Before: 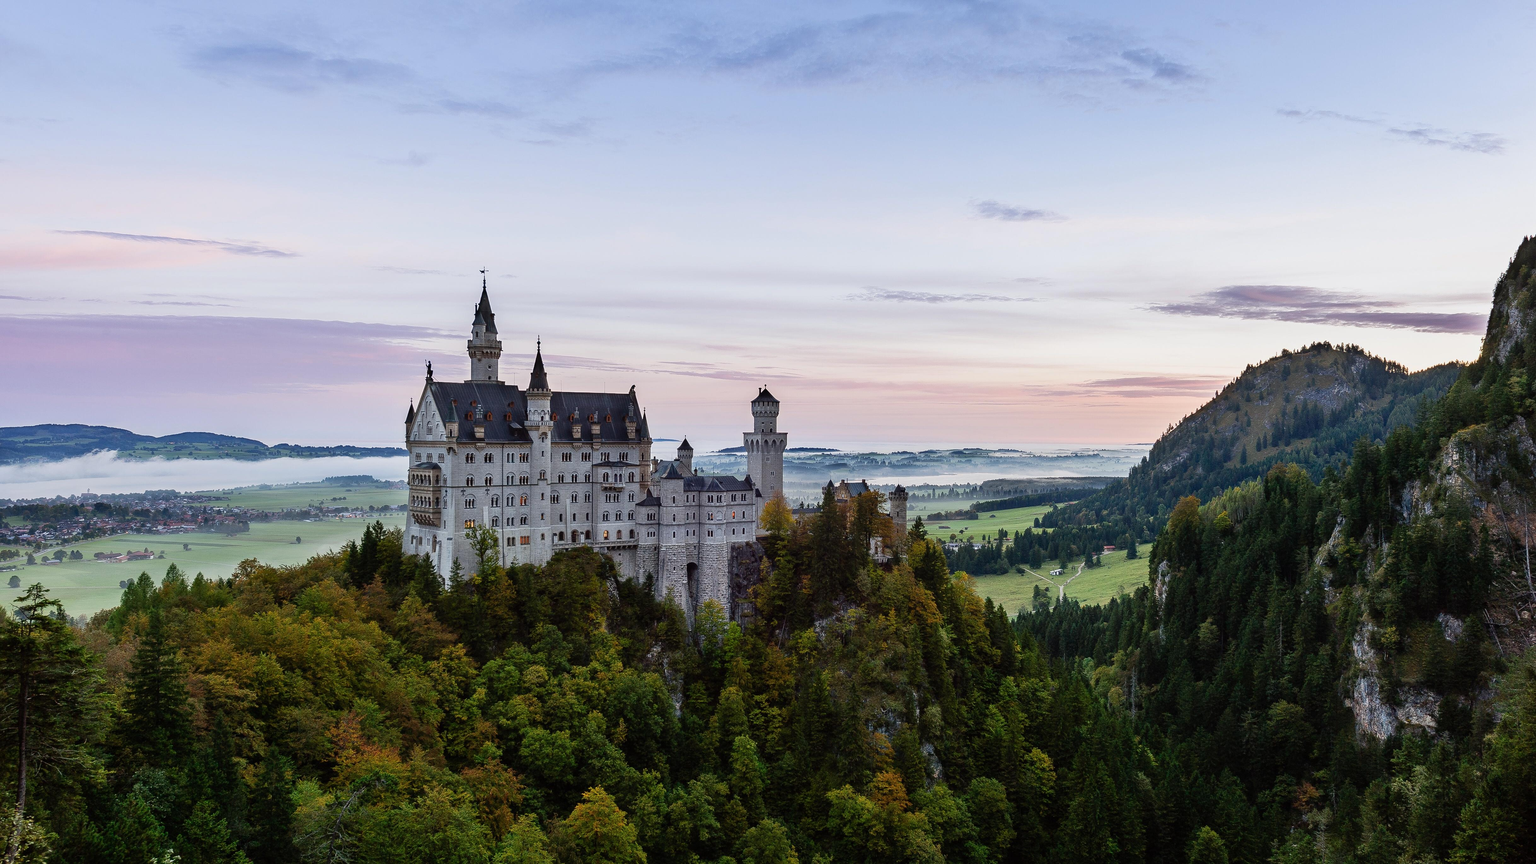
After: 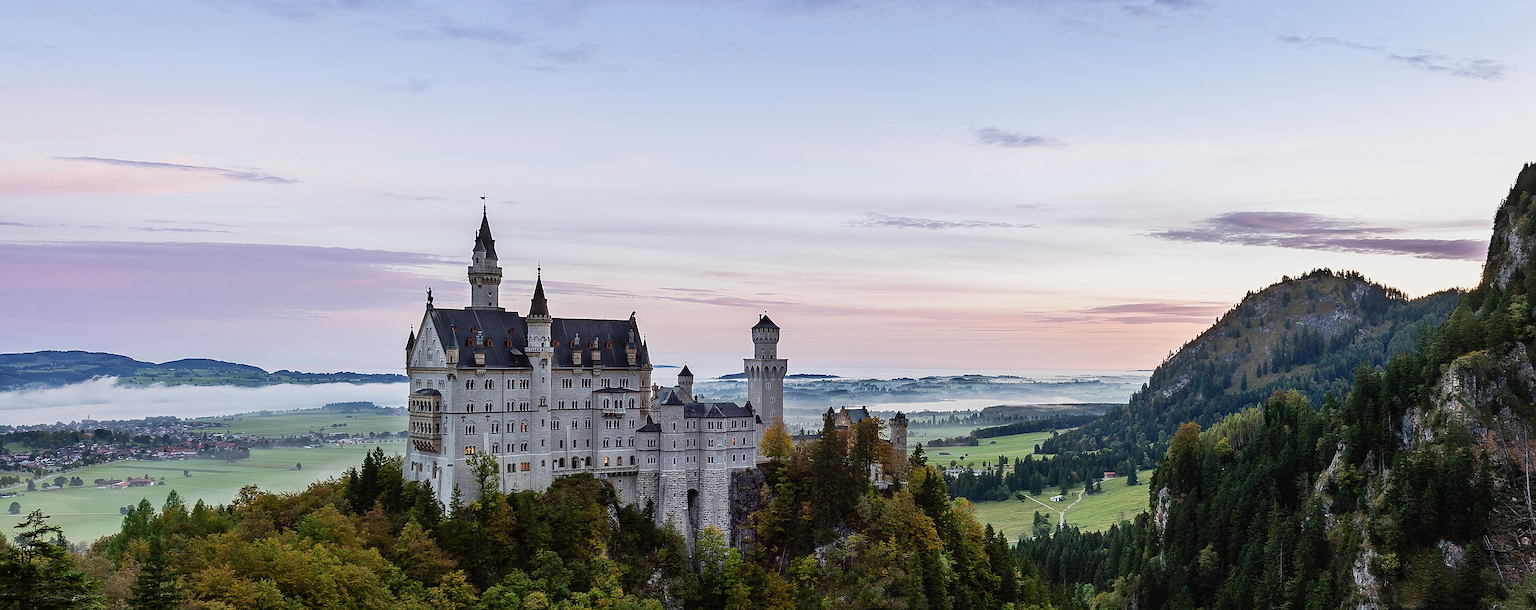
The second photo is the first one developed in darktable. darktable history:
sharpen: on, module defaults
crop and rotate: top 8.594%, bottom 20.717%
